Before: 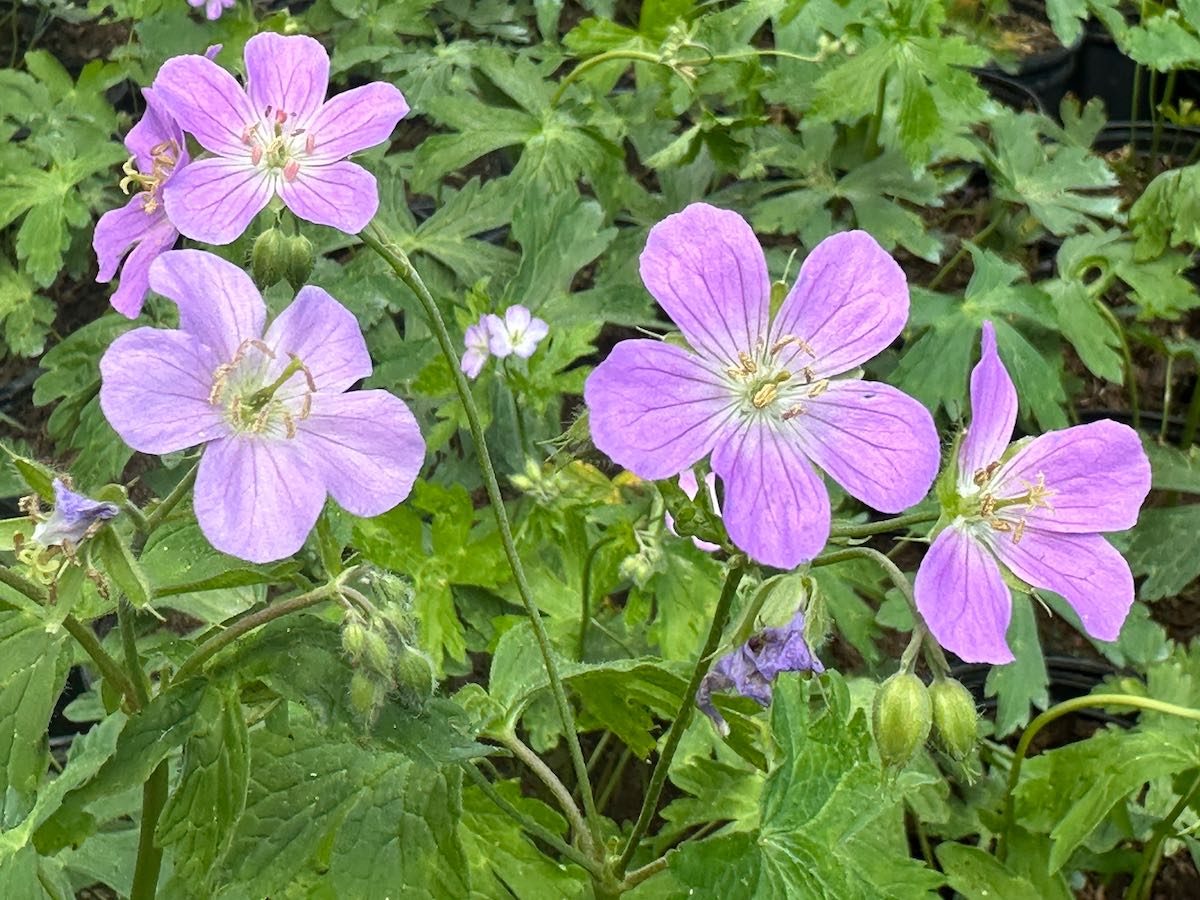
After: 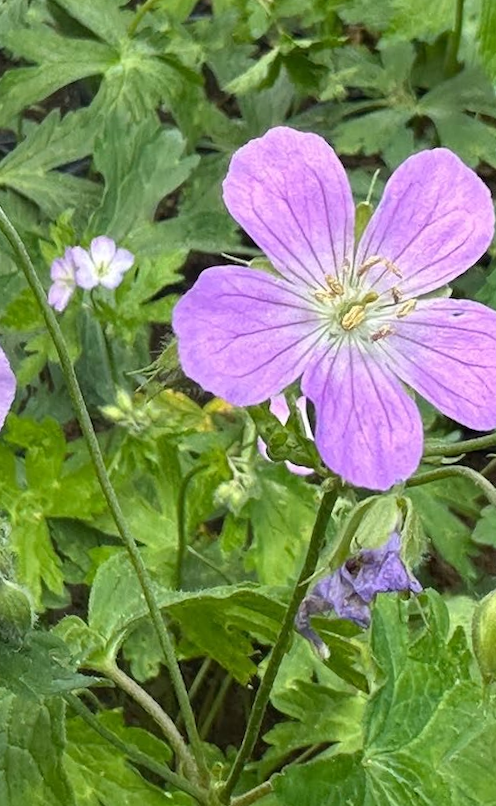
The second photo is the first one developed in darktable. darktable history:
crop: left 33.452%, top 6.025%, right 23.155%
sharpen: radius 2.883, amount 0.868, threshold 47.523
rotate and perspective: rotation -2.12°, lens shift (vertical) 0.009, lens shift (horizontal) -0.008, automatic cropping original format, crop left 0.036, crop right 0.964, crop top 0.05, crop bottom 0.959
